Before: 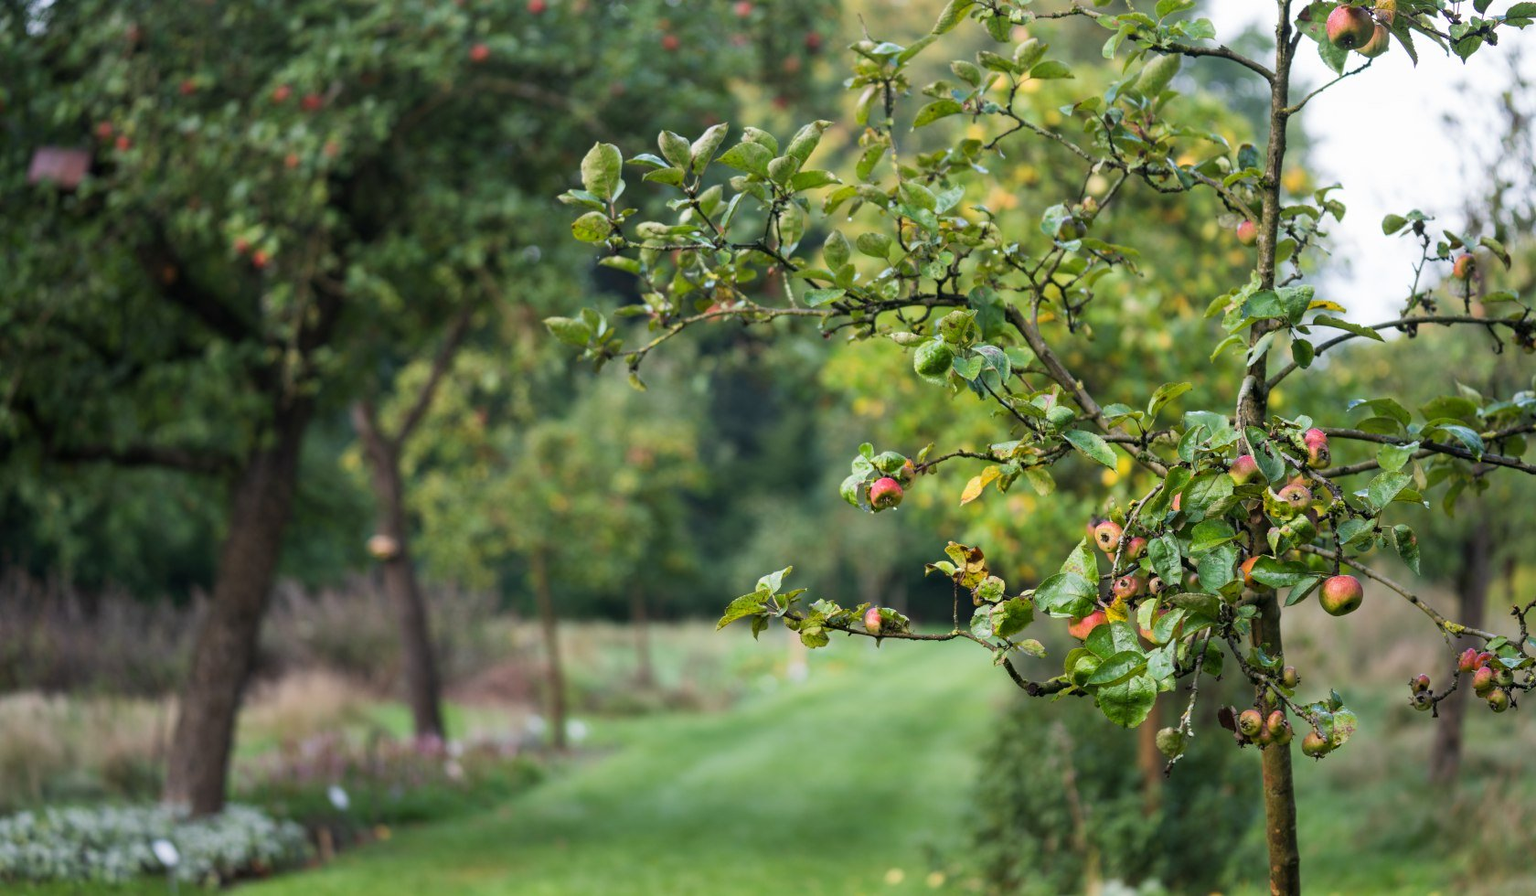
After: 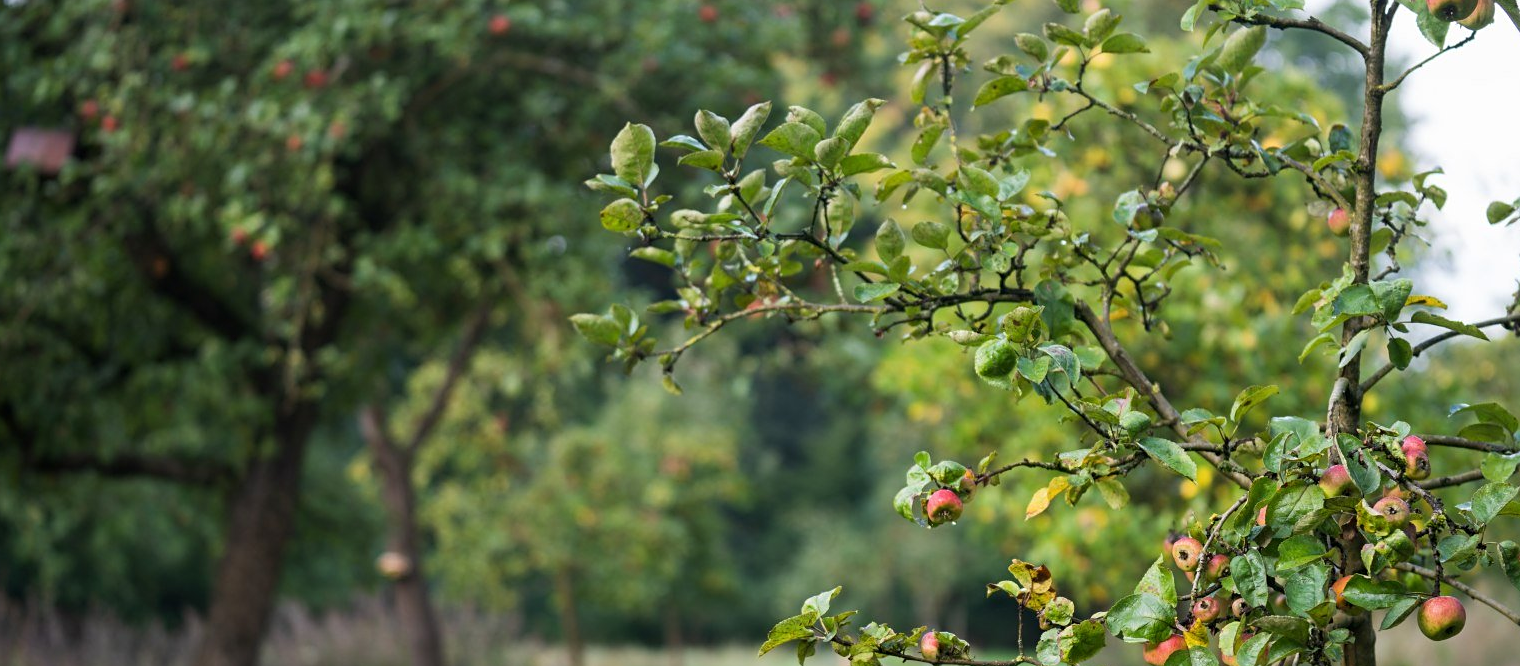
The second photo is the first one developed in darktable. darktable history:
sharpen: amount 0.2
crop: left 1.509%, top 3.452%, right 7.696%, bottom 28.452%
